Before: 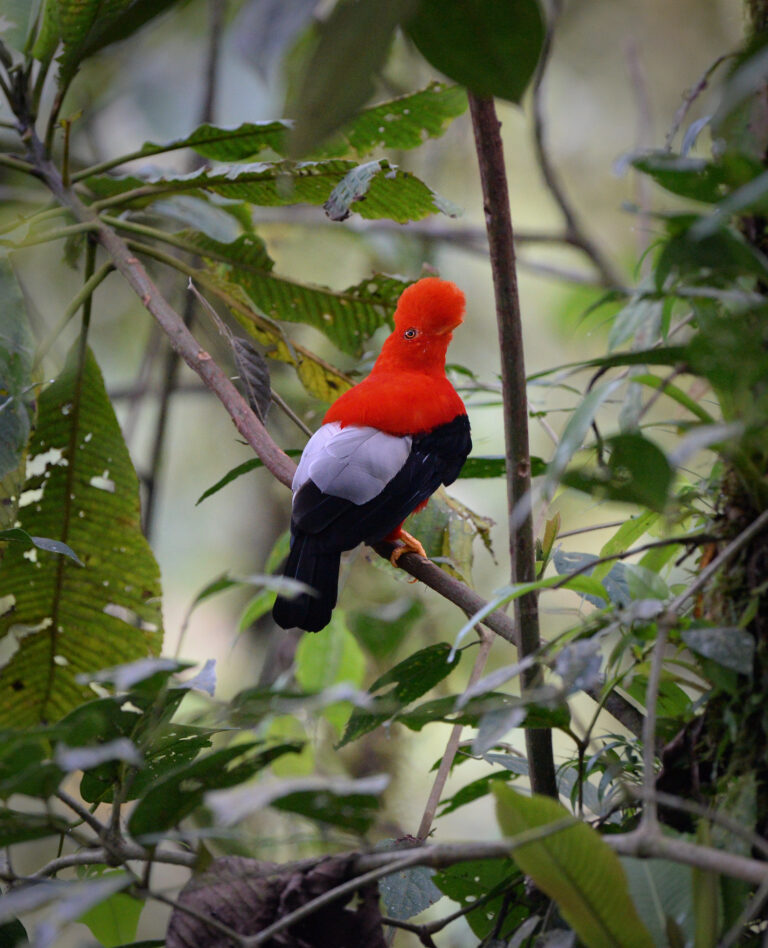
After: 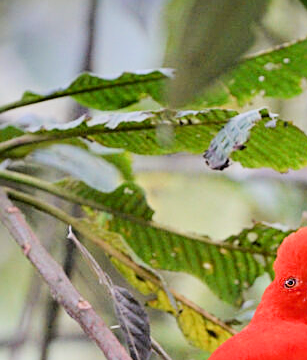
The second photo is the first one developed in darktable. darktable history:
exposure: black level correction 0.001, exposure 1.313 EV, compensate exposure bias true, compensate highlight preservation false
sharpen: on, module defaults
crop: left 15.717%, top 5.422%, right 44.27%, bottom 56.518%
filmic rgb: black relative exposure -7.65 EV, white relative exposure 4.56 EV, hardness 3.61, contrast 1.052
